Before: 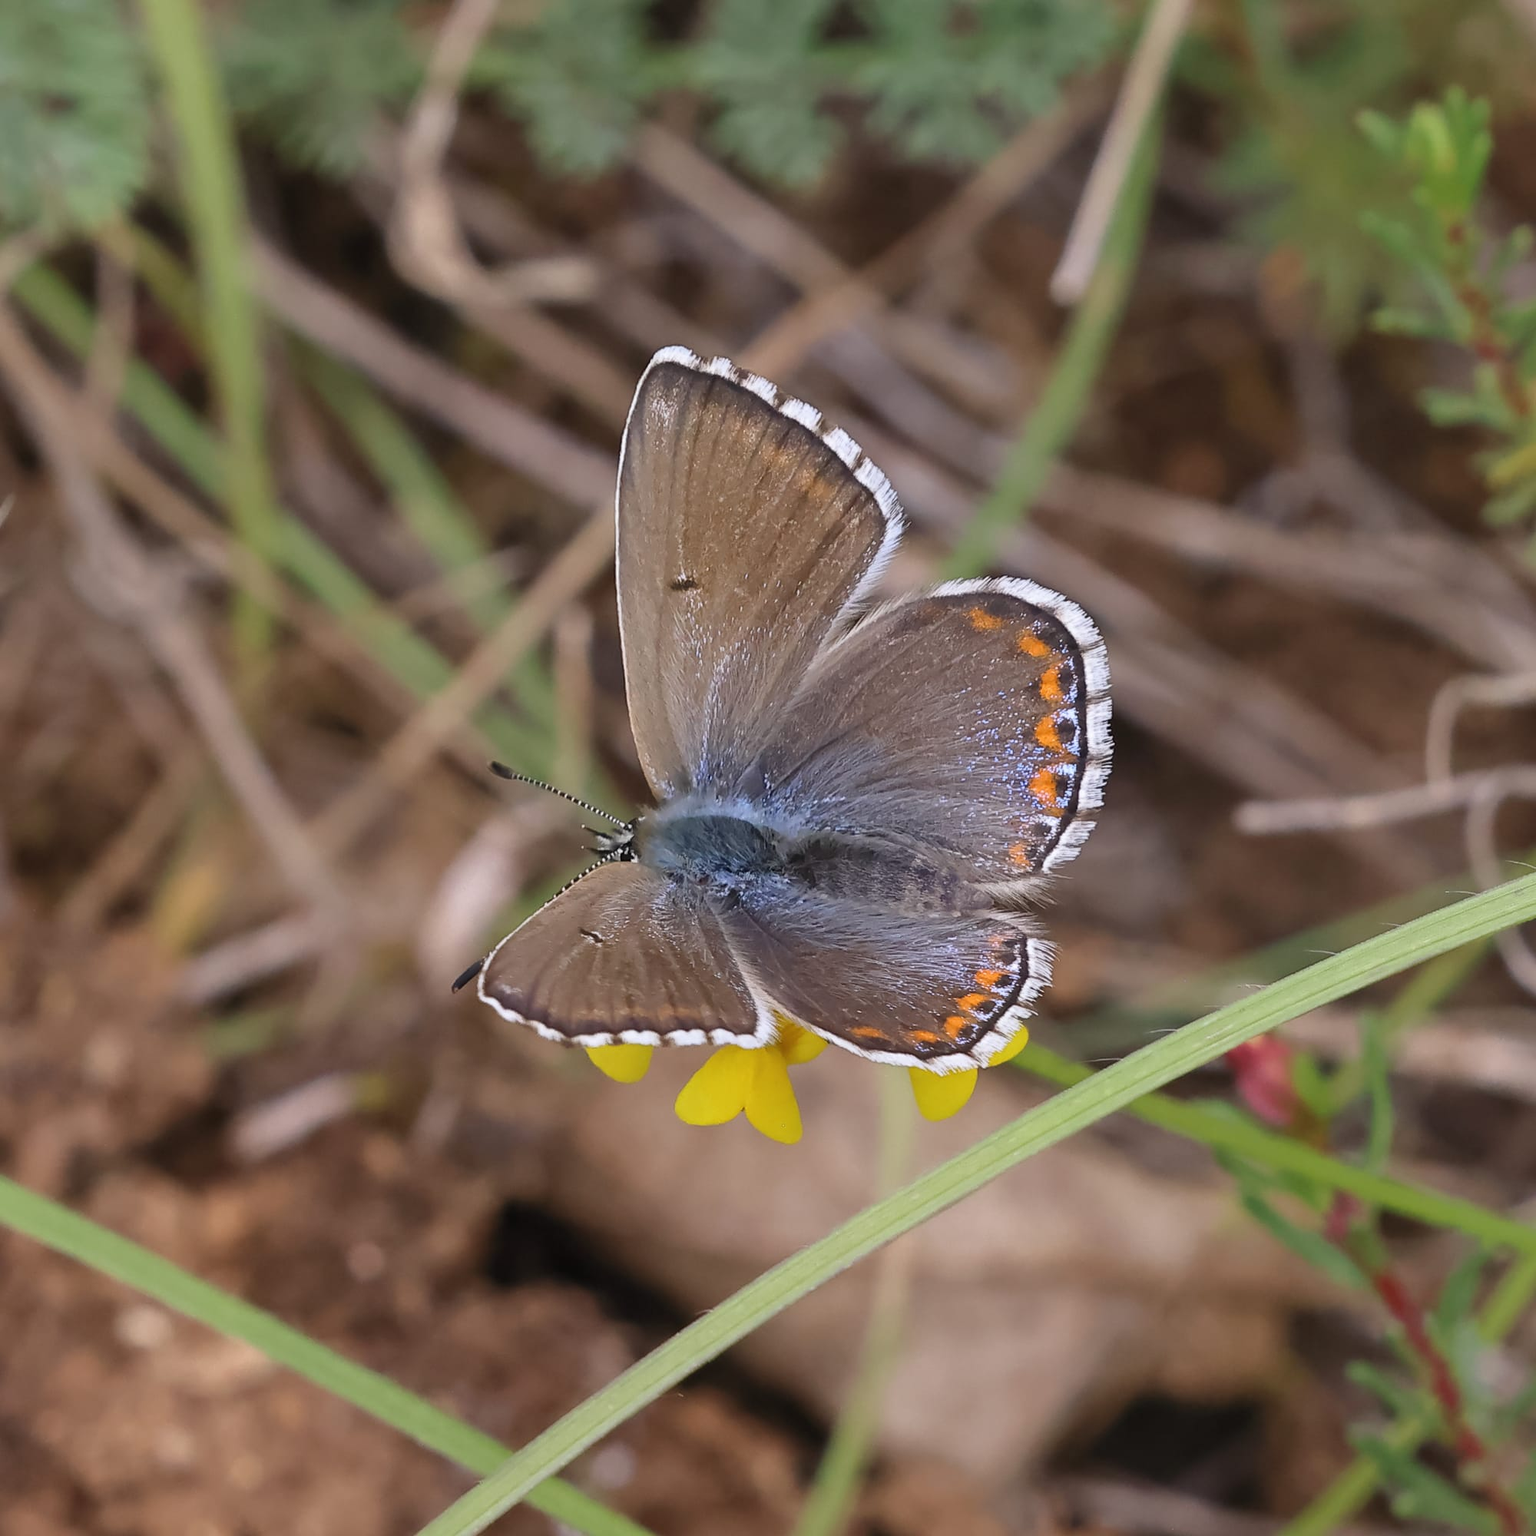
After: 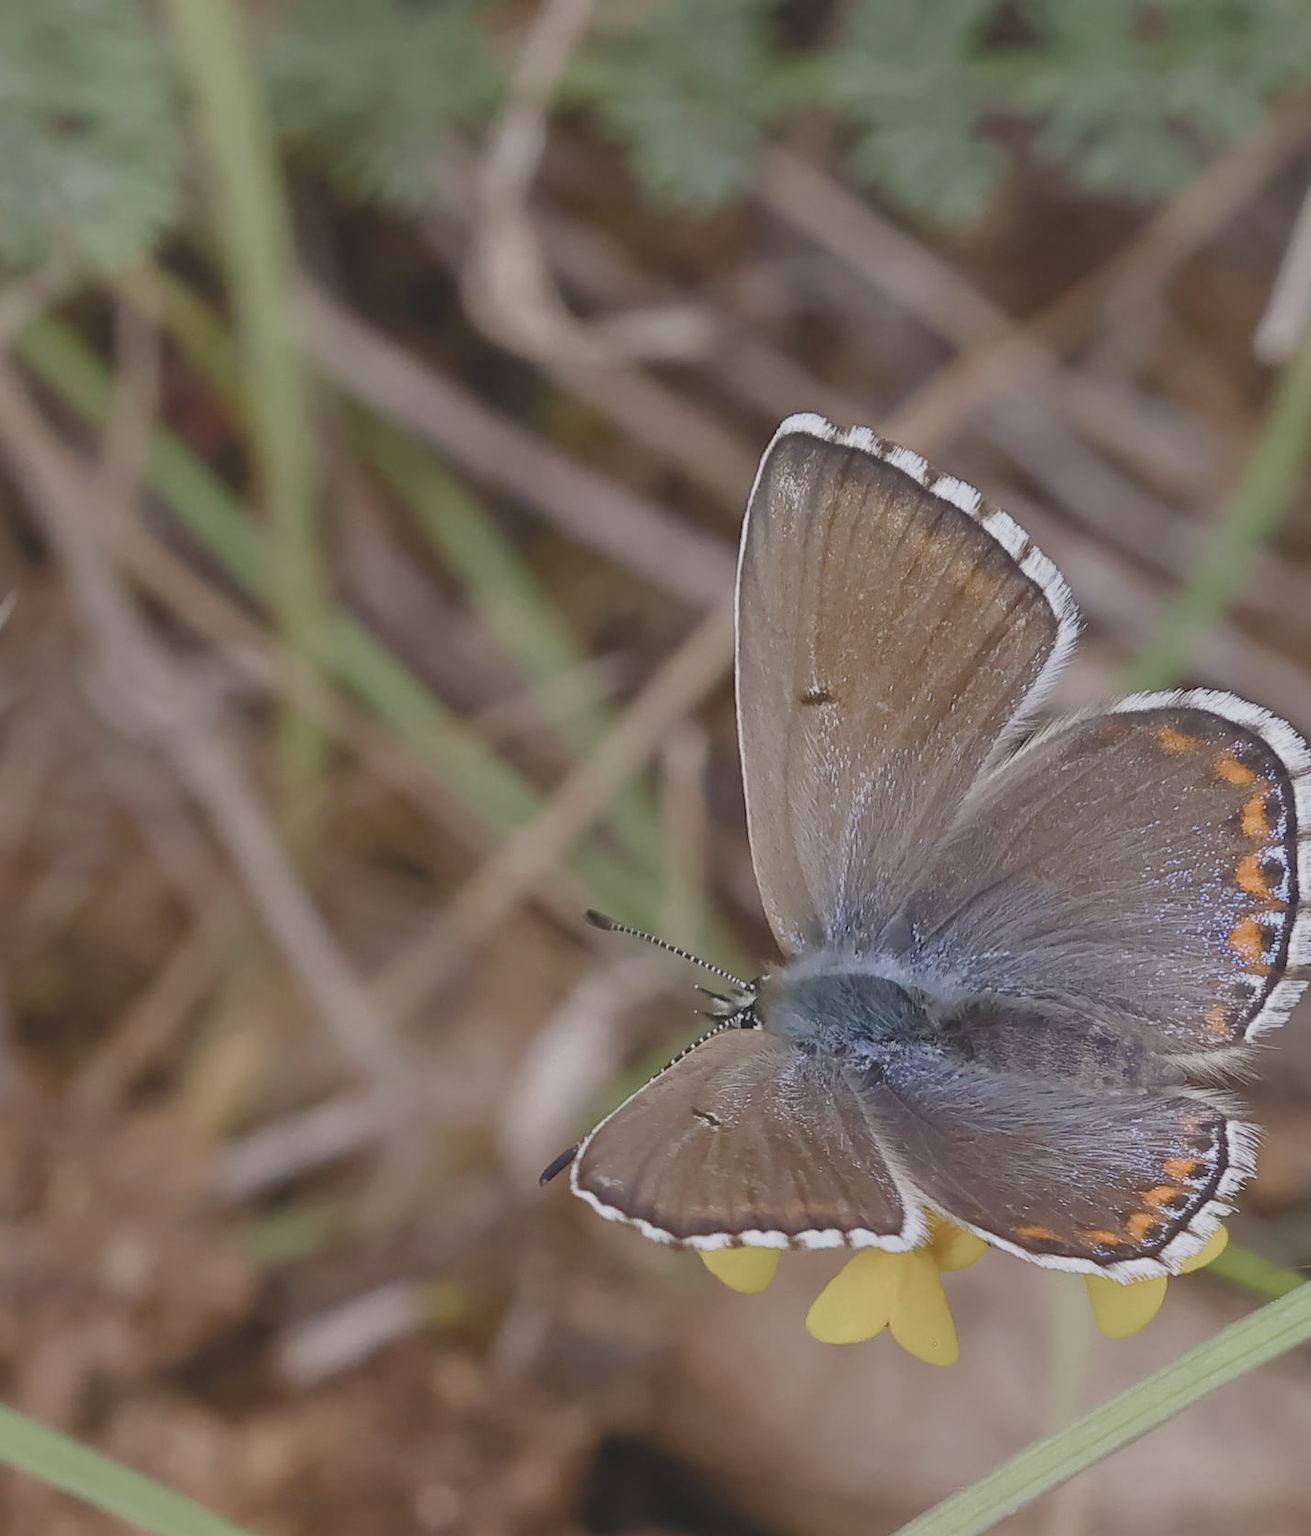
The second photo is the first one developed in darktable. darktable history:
crop: right 28.469%, bottom 16.239%
contrast brightness saturation: contrast -0.26, saturation -0.442
color balance rgb: linear chroma grading › global chroma 14.456%, perceptual saturation grading › global saturation 20%, perceptual saturation grading › highlights -50.54%, perceptual saturation grading › shadows 31.204%
